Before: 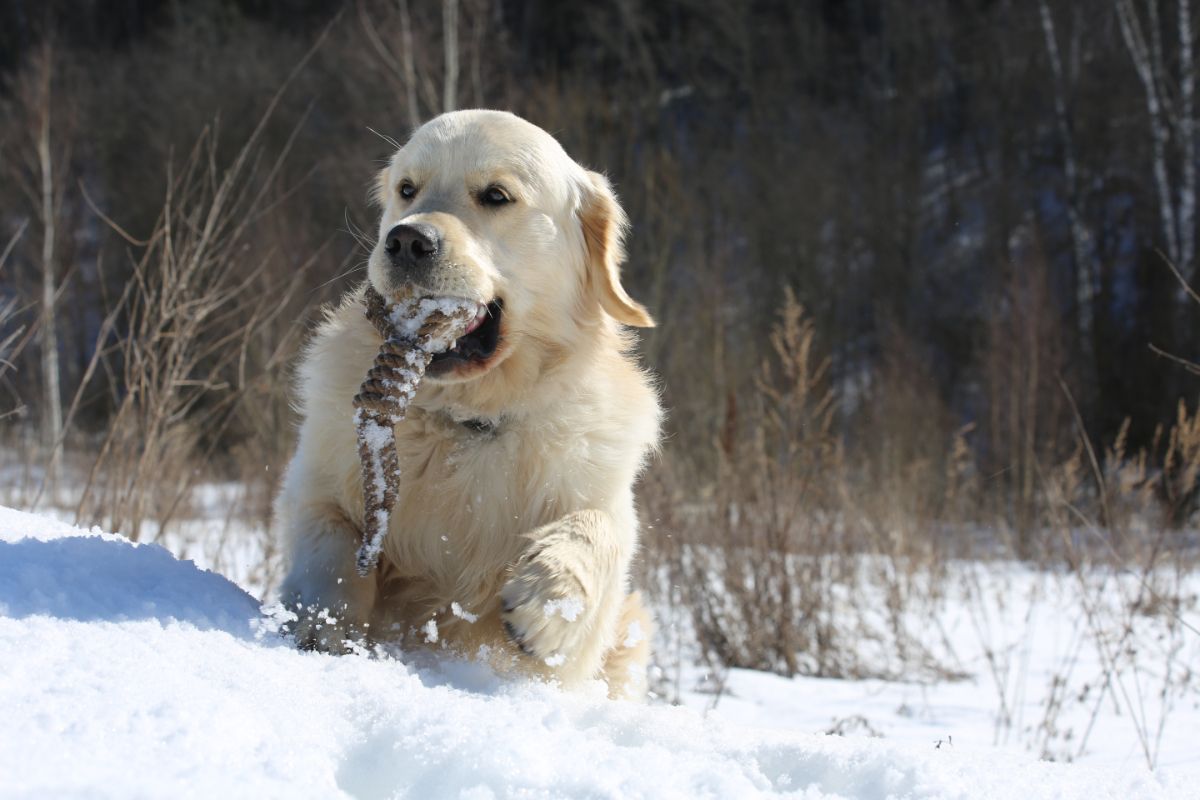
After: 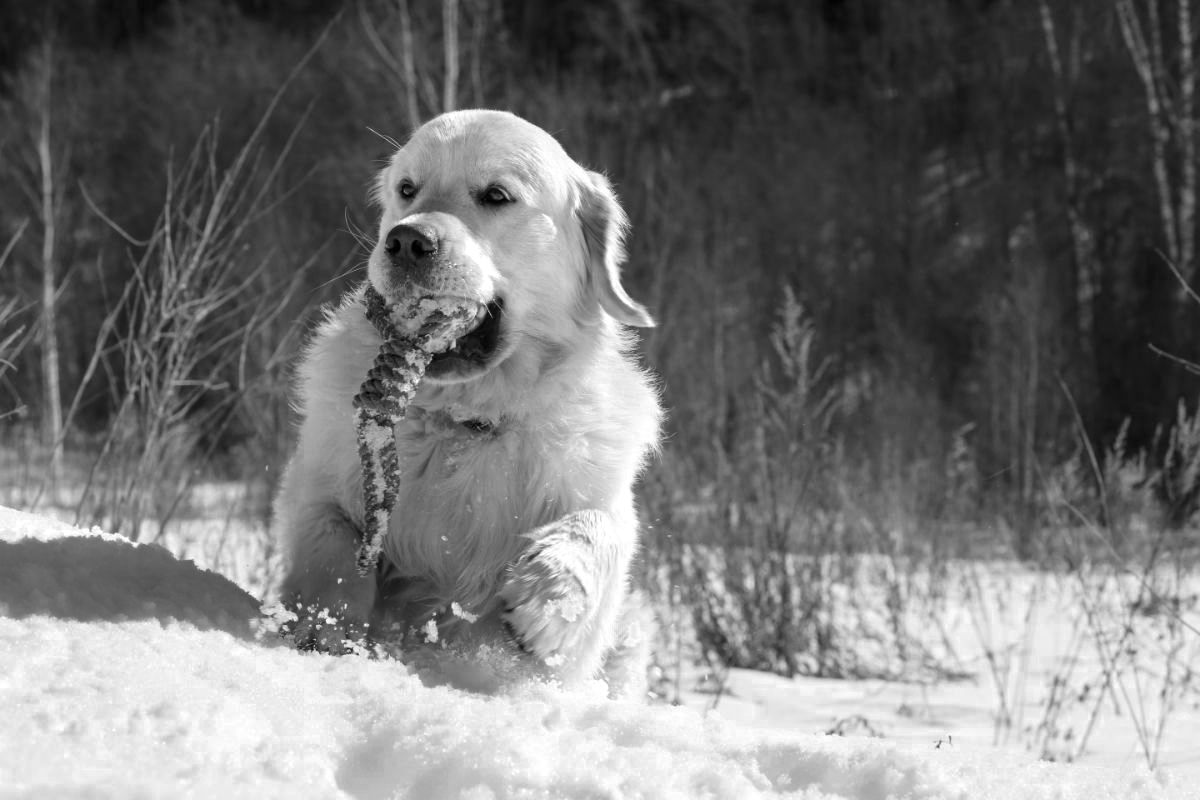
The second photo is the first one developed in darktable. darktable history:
local contrast: detail 130%
color balance rgb: linear chroma grading › global chroma 15%, perceptual saturation grading › global saturation 30%
color zones: curves: ch0 [(0.002, 0.593) (0.143, 0.417) (0.285, 0.541) (0.455, 0.289) (0.608, 0.327) (0.727, 0.283) (0.869, 0.571) (1, 0.603)]; ch1 [(0, 0) (0.143, 0) (0.286, 0) (0.429, 0) (0.571, 0) (0.714, 0) (0.857, 0)]
